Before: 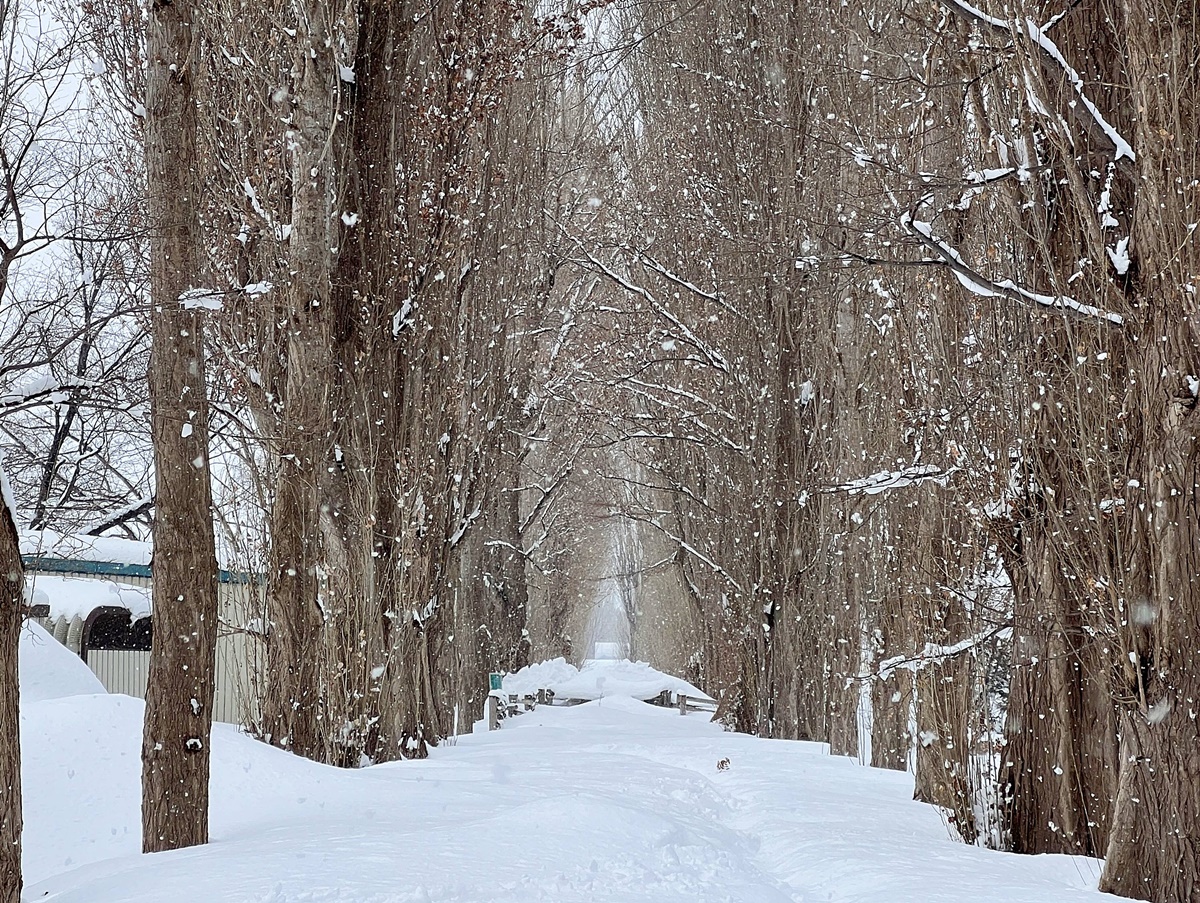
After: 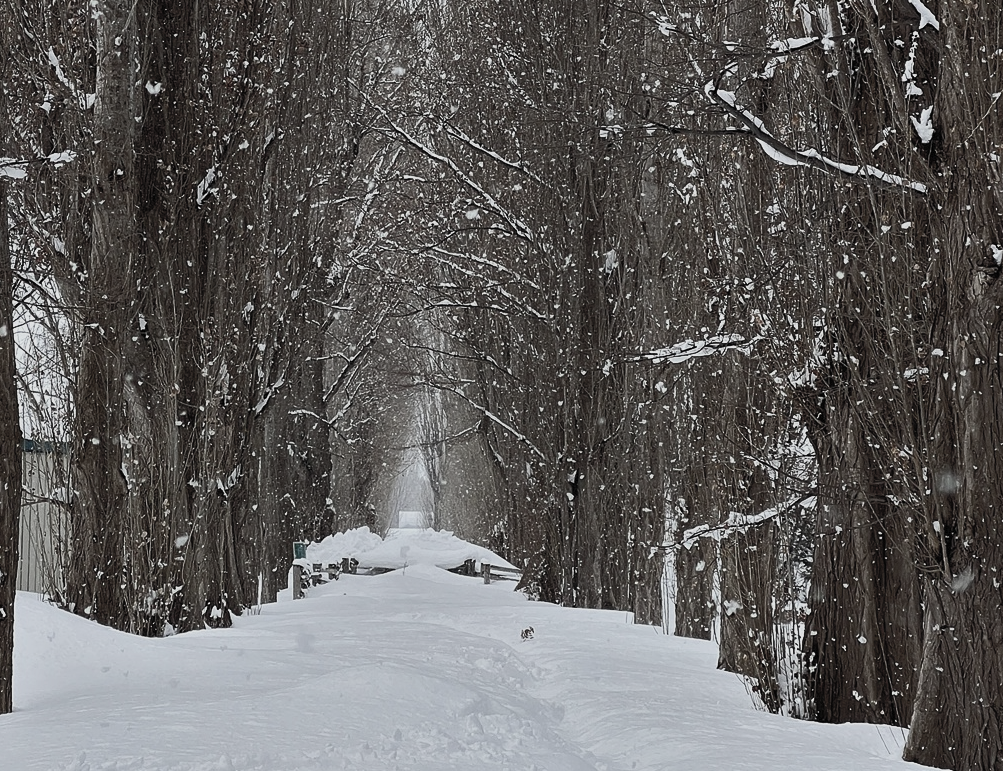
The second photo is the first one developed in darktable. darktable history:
contrast brightness saturation: contrast 0.559, brightness 0.572, saturation -0.326
crop: left 16.36%, top 14.588%
tone equalizer: -8 EV -1.98 EV, -7 EV -1.99 EV, -6 EV -2 EV, -5 EV -1.96 EV, -4 EV -1.98 EV, -3 EV -1.99 EV, -2 EV -1.99 EV, -1 EV -1.61 EV, +0 EV -1.99 EV, mask exposure compensation -0.504 EV
